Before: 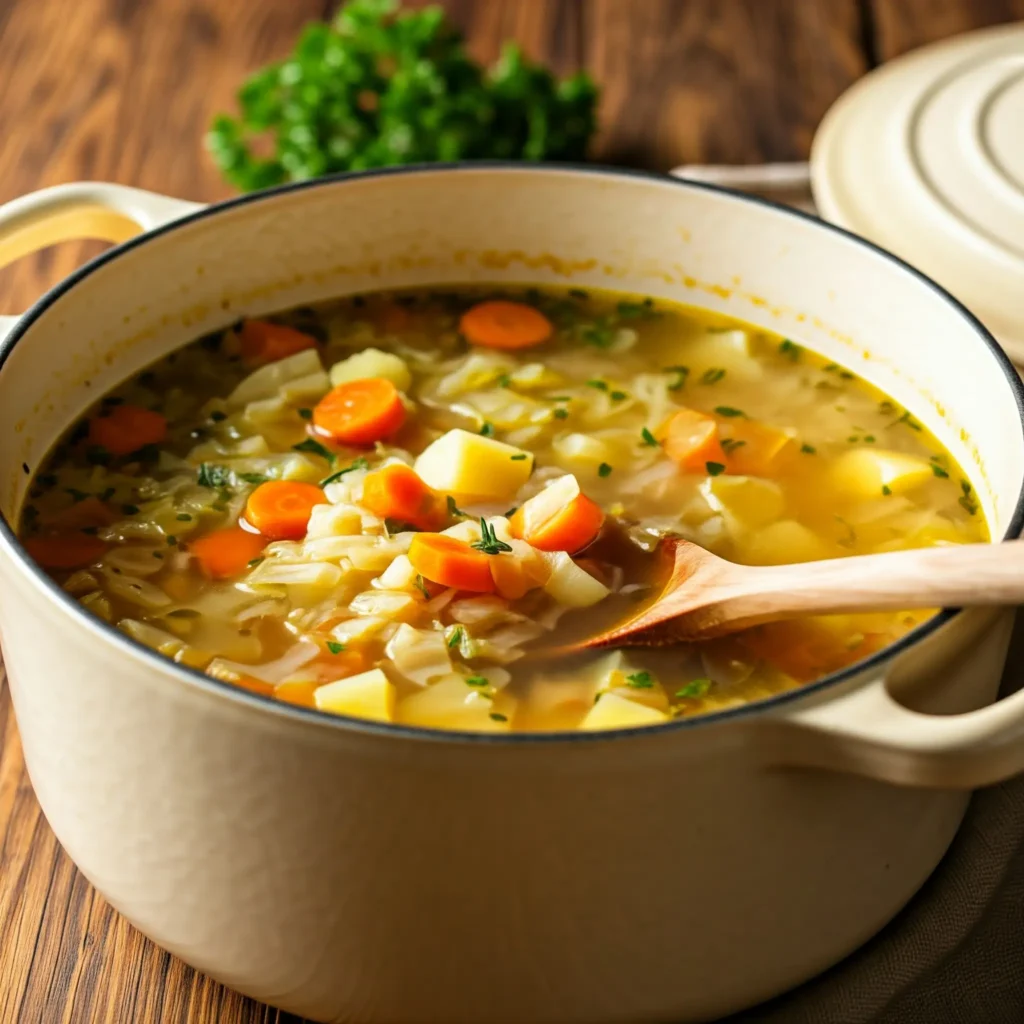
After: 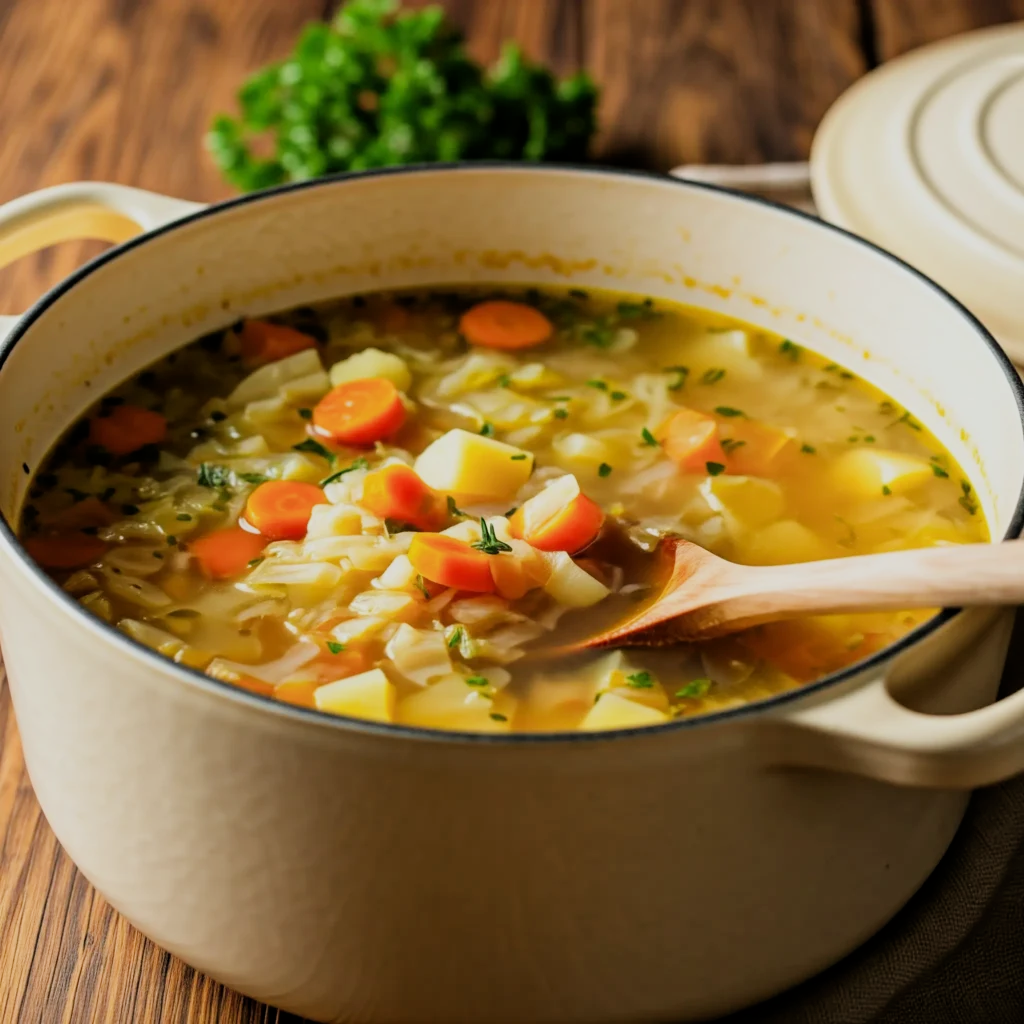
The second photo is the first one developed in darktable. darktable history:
filmic rgb: black relative exposure -8.03 EV, white relative exposure 3.79 EV, hardness 4.37
